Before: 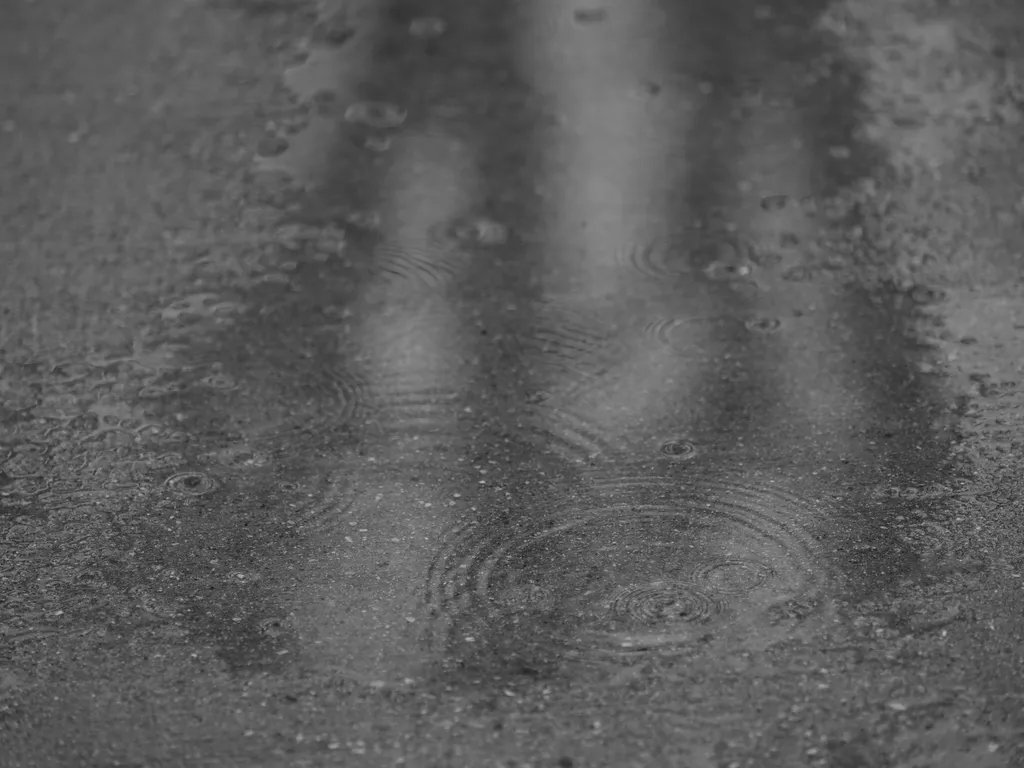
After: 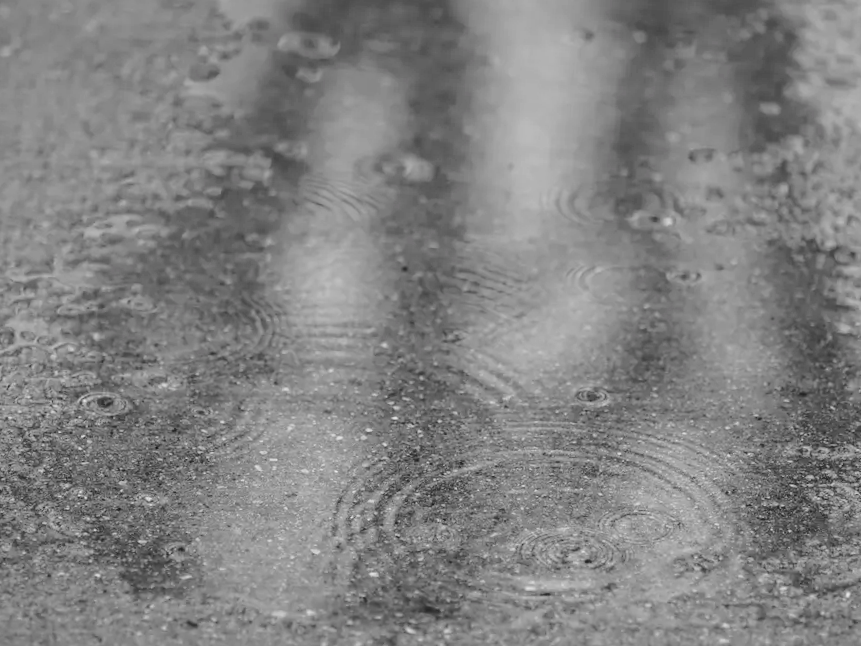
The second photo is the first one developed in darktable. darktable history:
base curve: curves: ch0 [(0, 0) (0.032, 0.037) (0.105, 0.228) (0.435, 0.76) (0.856, 0.983) (1, 1)], preserve colors none
crop and rotate: angle -3.17°, left 5.072%, top 5.17%, right 4.775%, bottom 4.621%
